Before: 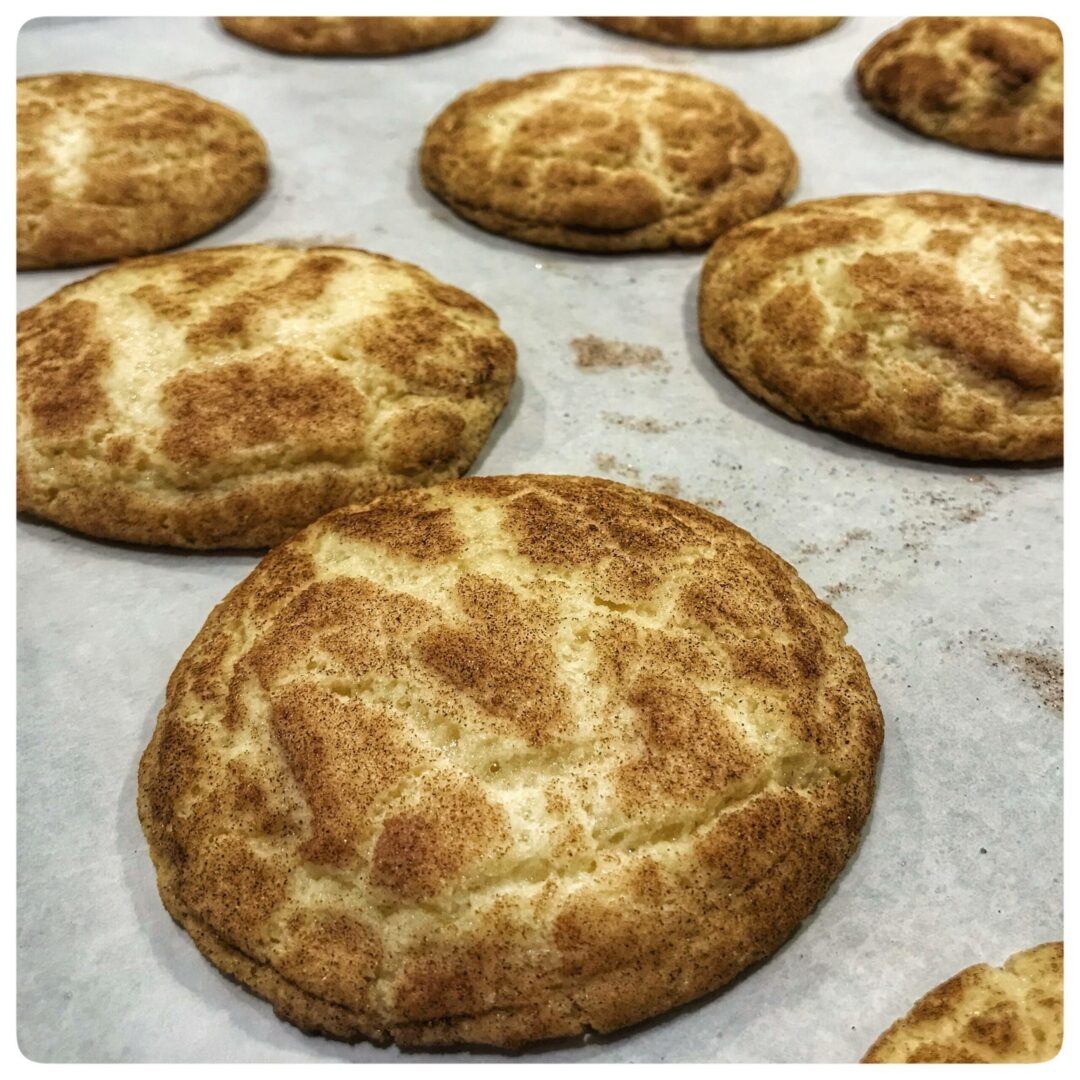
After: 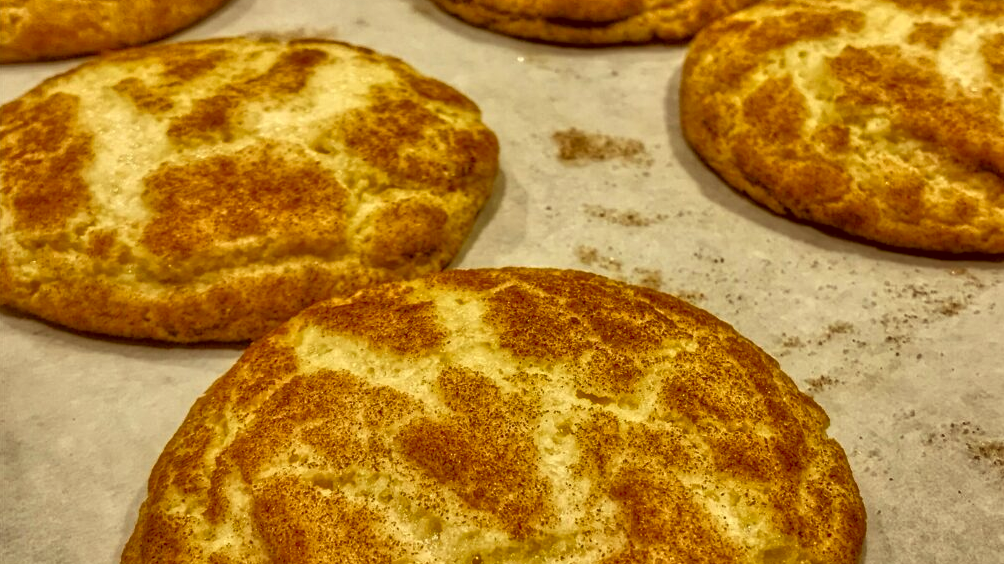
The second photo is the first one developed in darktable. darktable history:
shadows and highlights: white point adjustment -3.64, highlights -63.34, highlights color adjustment 42%, soften with gaussian
crop: left 1.744%, top 19.225%, right 5.069%, bottom 28.357%
tone equalizer: -7 EV 0.15 EV, -6 EV 0.6 EV, -5 EV 1.15 EV, -4 EV 1.33 EV, -3 EV 1.15 EV, -2 EV 0.6 EV, -1 EV 0.15 EV, mask exposure compensation -0.5 EV
color correction: highlights a* 1.12, highlights b* 24.26, shadows a* 15.58, shadows b* 24.26
